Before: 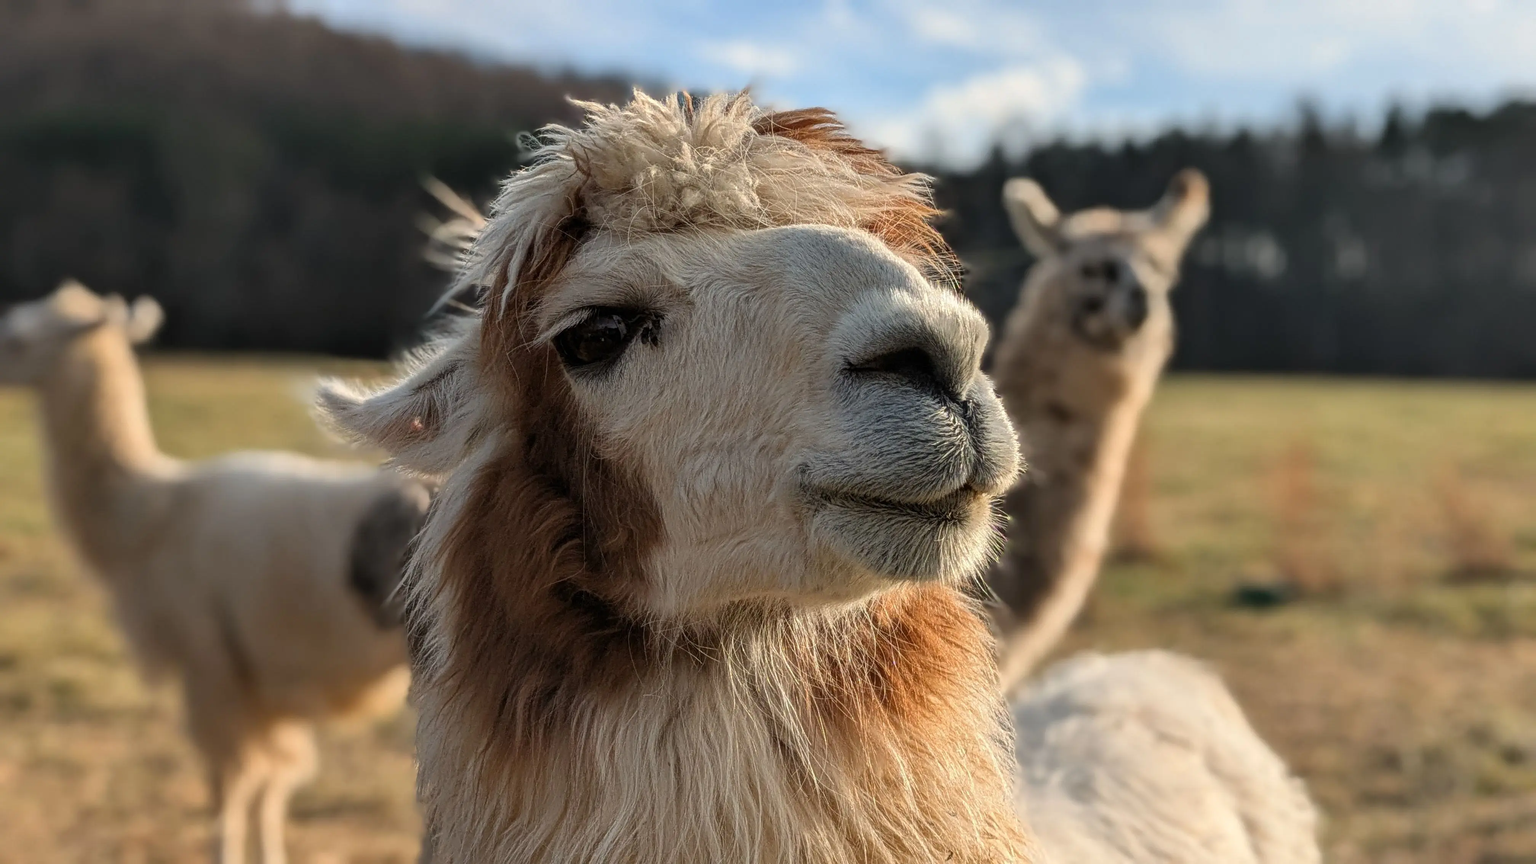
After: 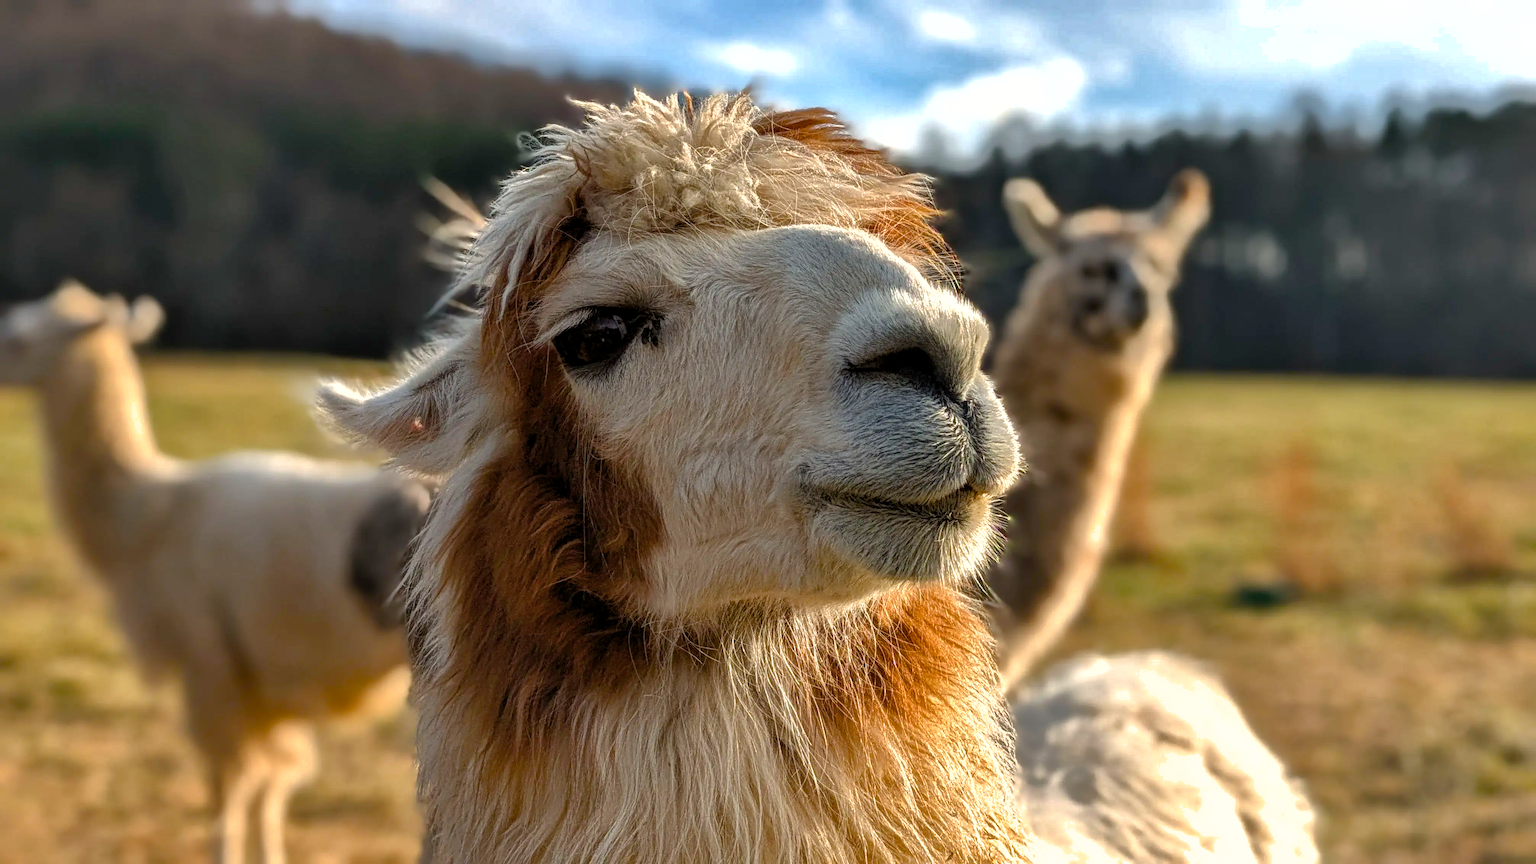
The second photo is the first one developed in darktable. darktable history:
shadows and highlights: shadows 40, highlights -60
color balance rgb: perceptual saturation grading › mid-tones 6.33%, perceptual saturation grading › shadows 72.44%, perceptual brilliance grading › highlights 11.59%, contrast 5.05%
exposure: black level correction 0.002, compensate highlight preservation false
